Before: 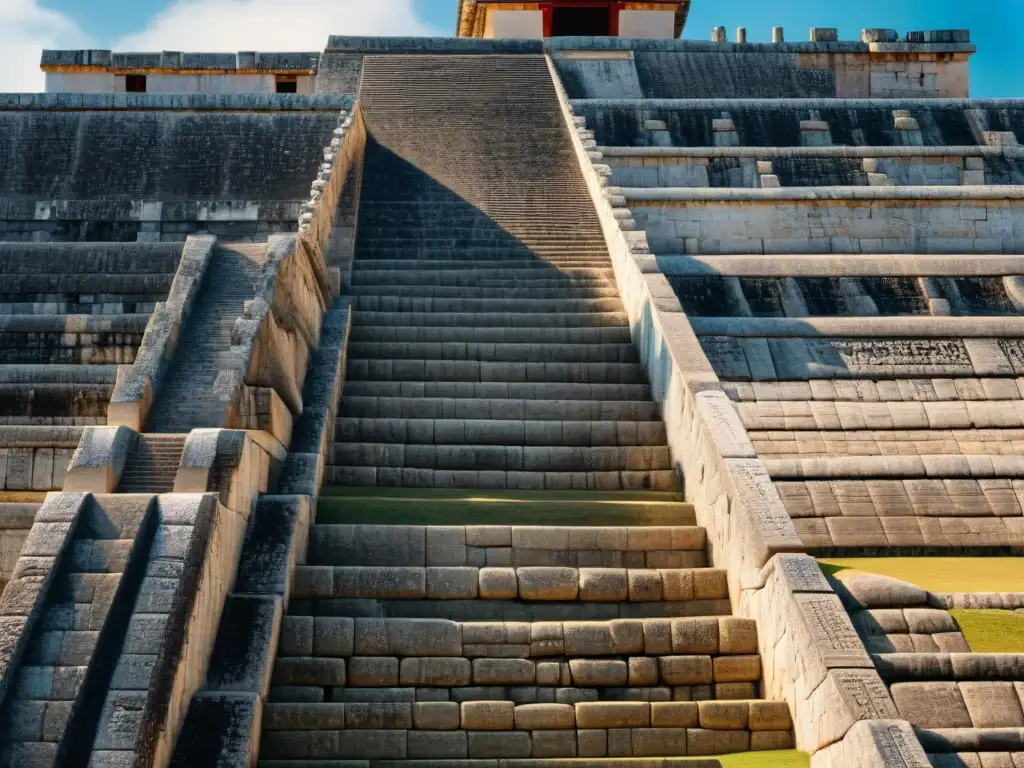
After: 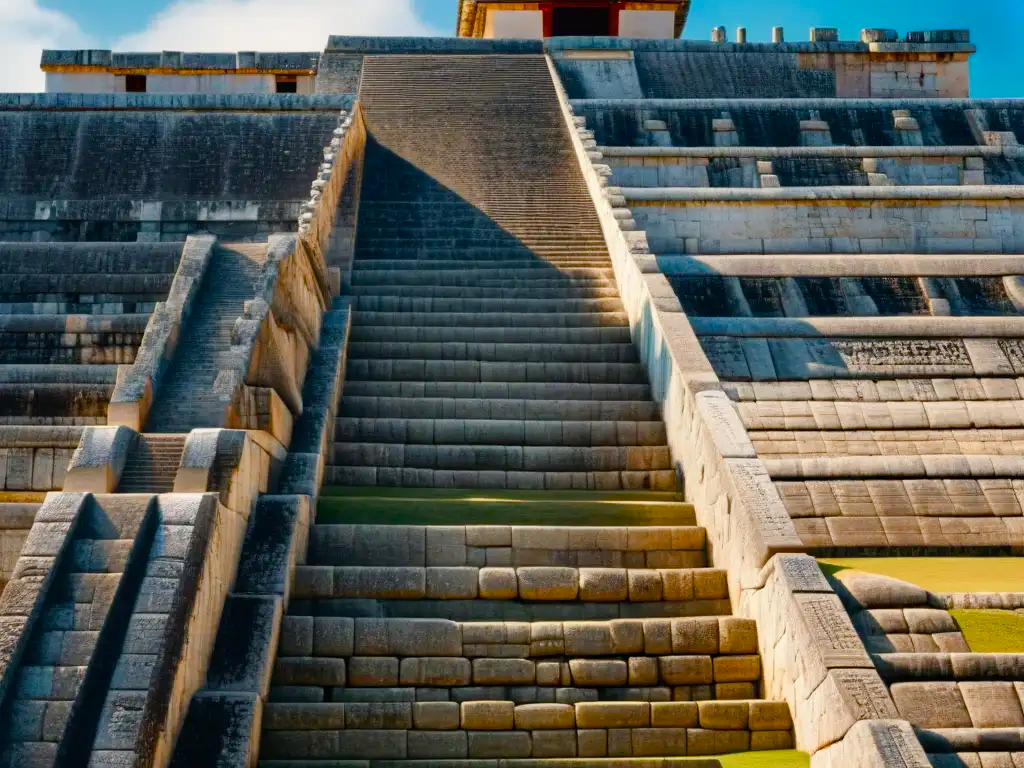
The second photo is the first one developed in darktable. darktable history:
color balance rgb: perceptual saturation grading › global saturation 24.365%, perceptual saturation grading › highlights -23.82%, perceptual saturation grading › mid-tones 24.686%, perceptual saturation grading › shadows 39.892%
